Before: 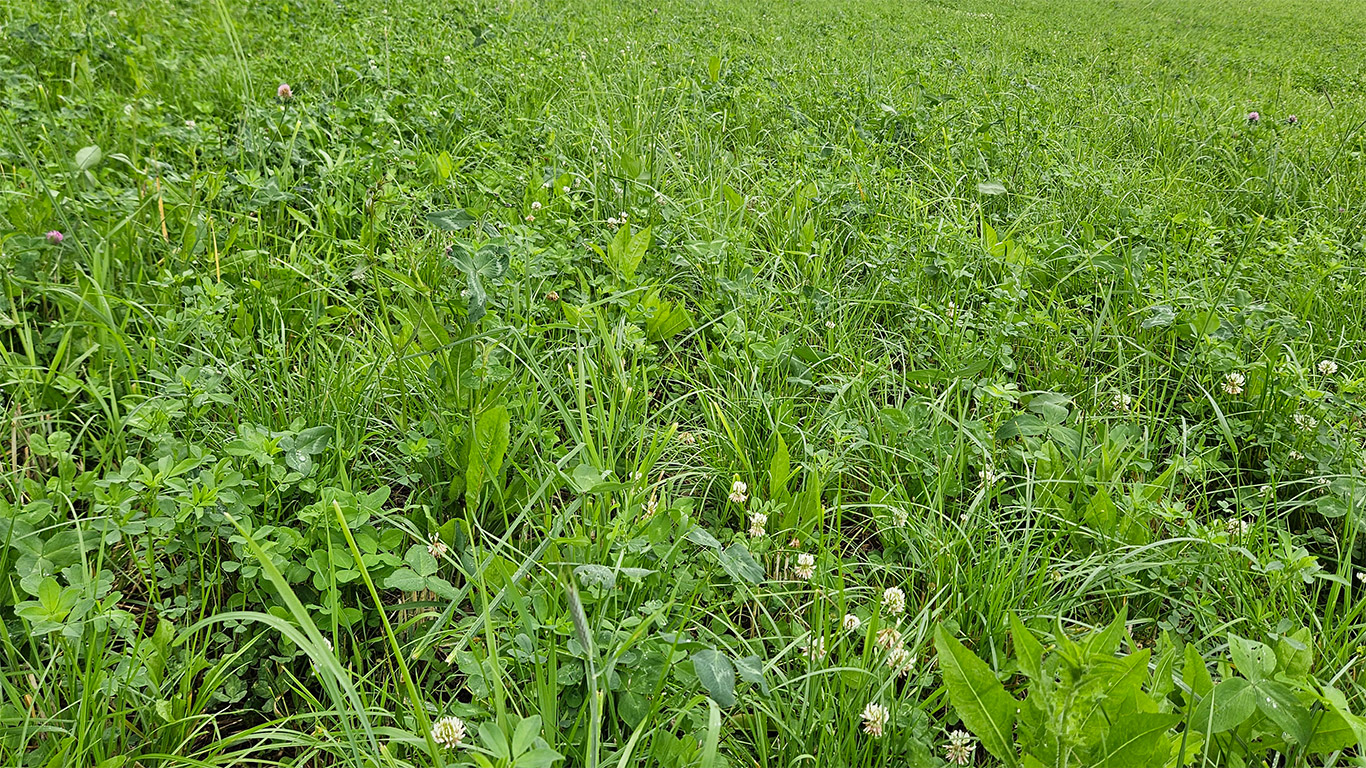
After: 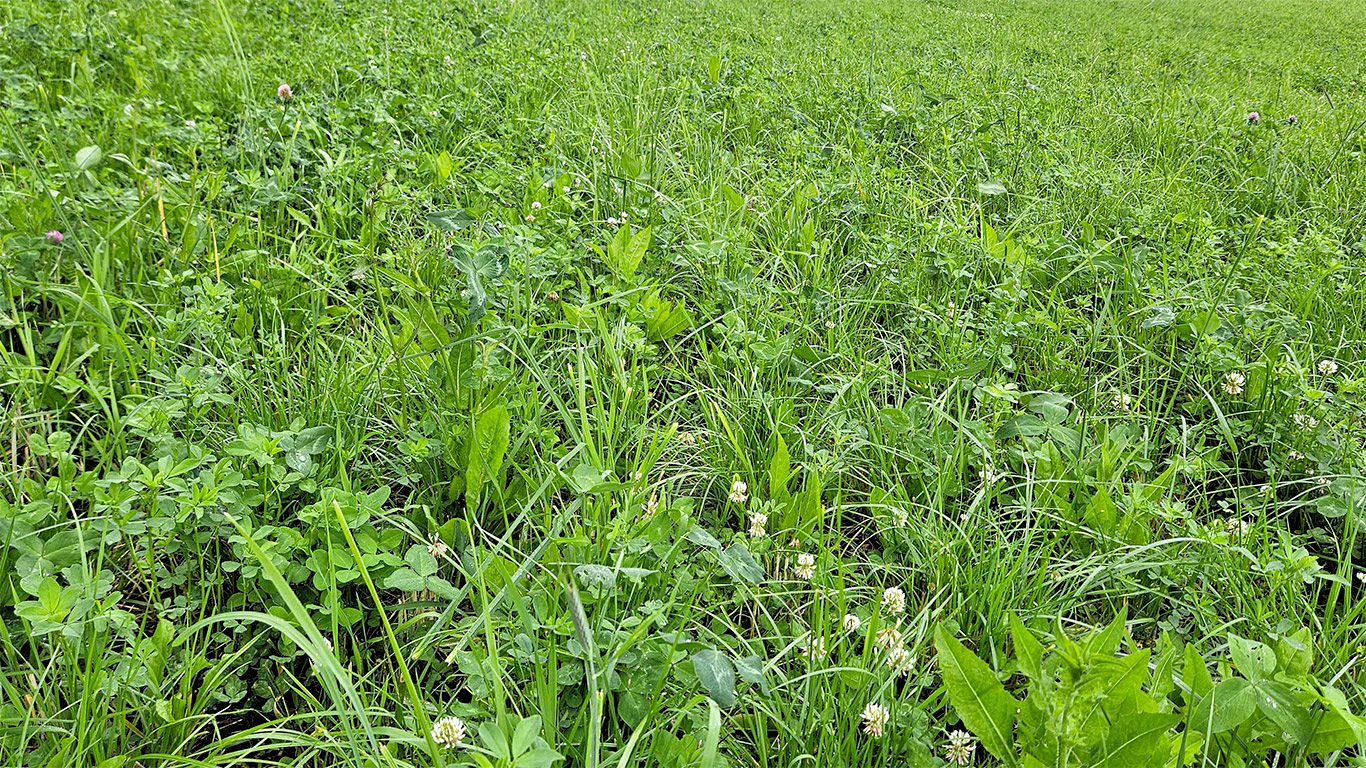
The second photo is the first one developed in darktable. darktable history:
white balance: red 0.983, blue 1.036
rgb levels: levels [[0.01, 0.419, 0.839], [0, 0.5, 1], [0, 0.5, 1]]
